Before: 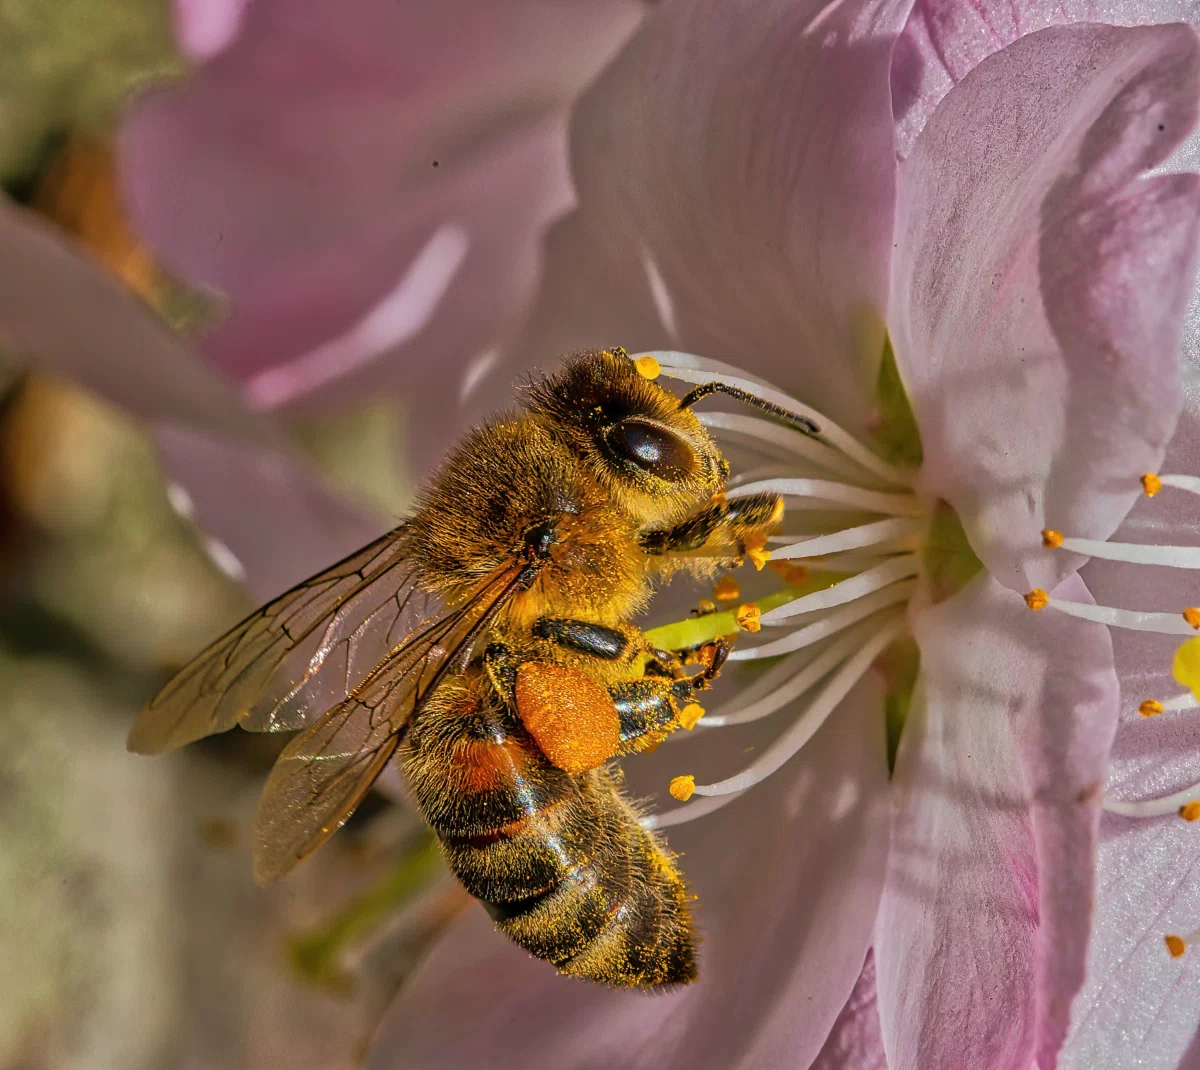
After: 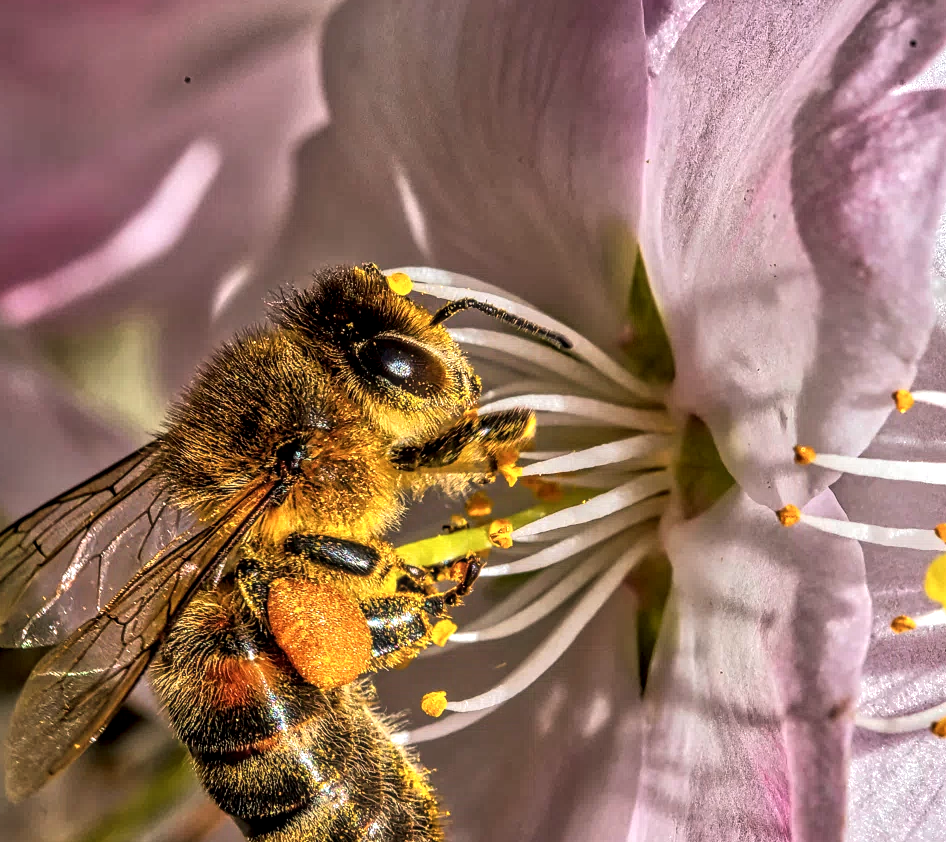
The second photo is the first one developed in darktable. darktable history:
tone equalizer: -8 EV -0.75 EV, -7 EV -0.7 EV, -6 EV -0.6 EV, -5 EV -0.4 EV, -3 EV 0.4 EV, -2 EV 0.6 EV, -1 EV 0.7 EV, +0 EV 0.75 EV, edges refinement/feathering 500, mask exposure compensation -1.57 EV, preserve details no
local contrast: detail 142%
haze removal: strength -0.05
crop and rotate: left 20.74%, top 7.912%, right 0.375%, bottom 13.378%
